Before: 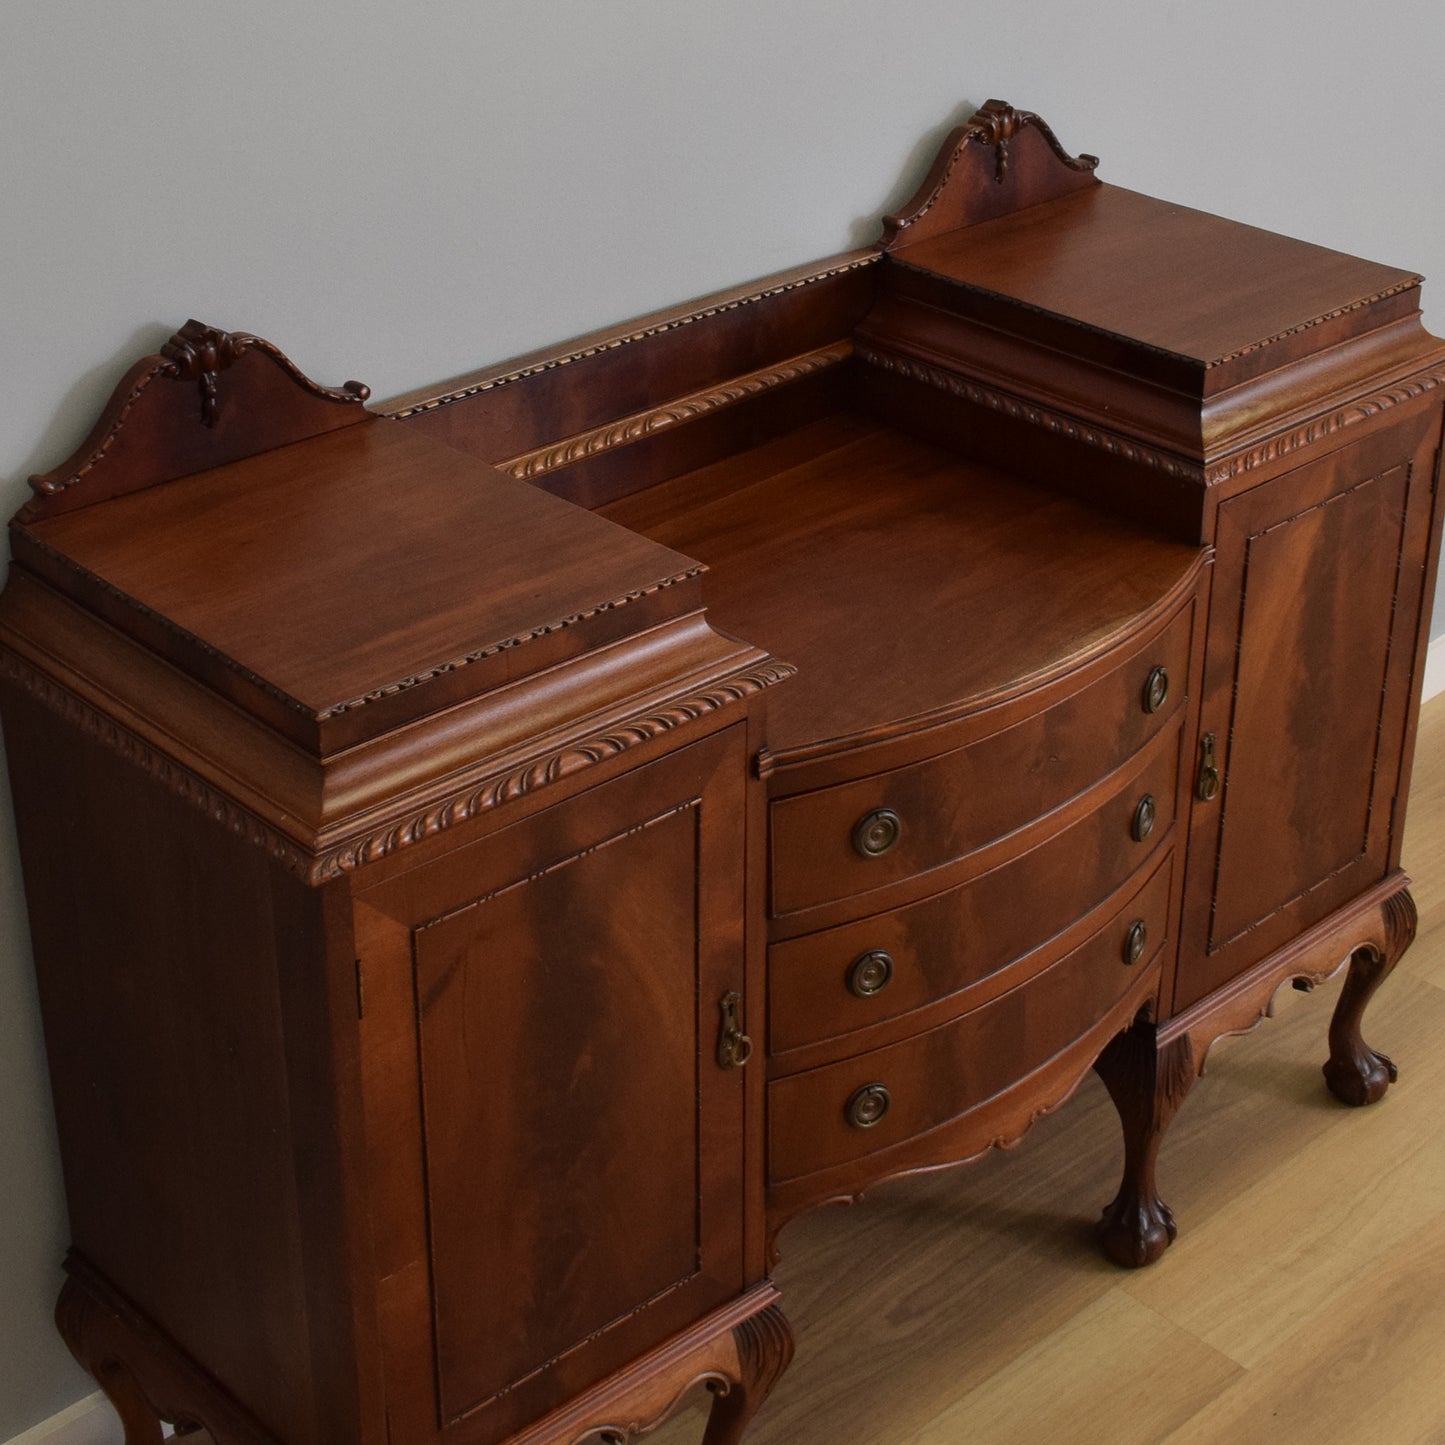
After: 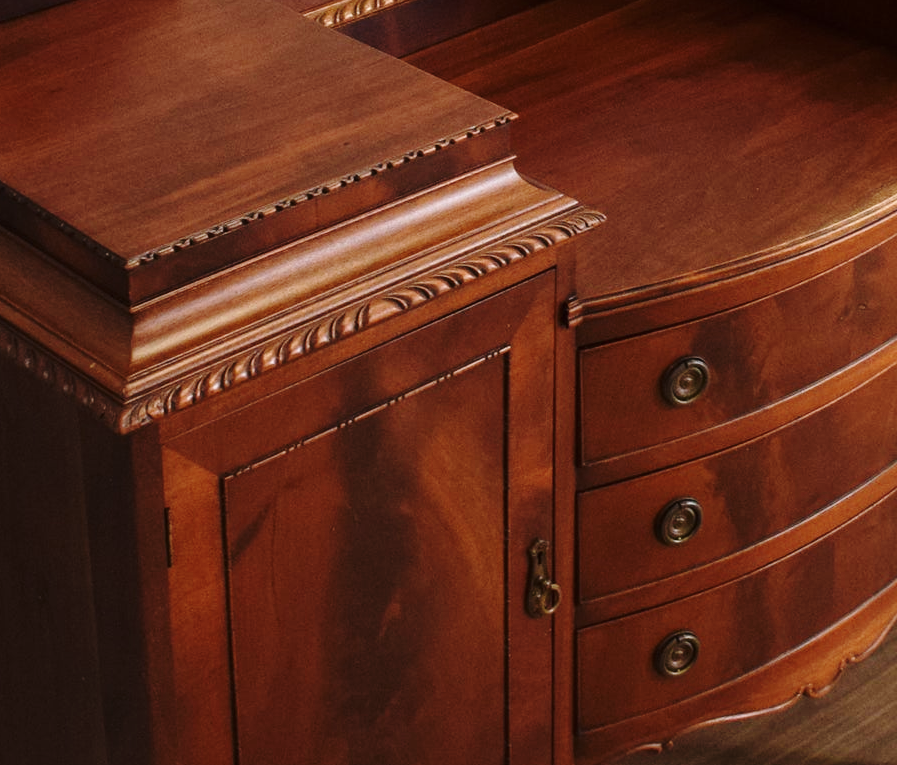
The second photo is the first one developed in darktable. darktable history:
base curve: curves: ch0 [(0, 0) (0.028, 0.03) (0.121, 0.232) (0.46, 0.748) (0.859, 0.968) (1, 1)], preserve colors none
levels: levels [0, 0.492, 0.984]
contrast brightness saturation: saturation -0.101
crop: left 13.275%, top 31.281%, right 24.614%, bottom 15.721%
